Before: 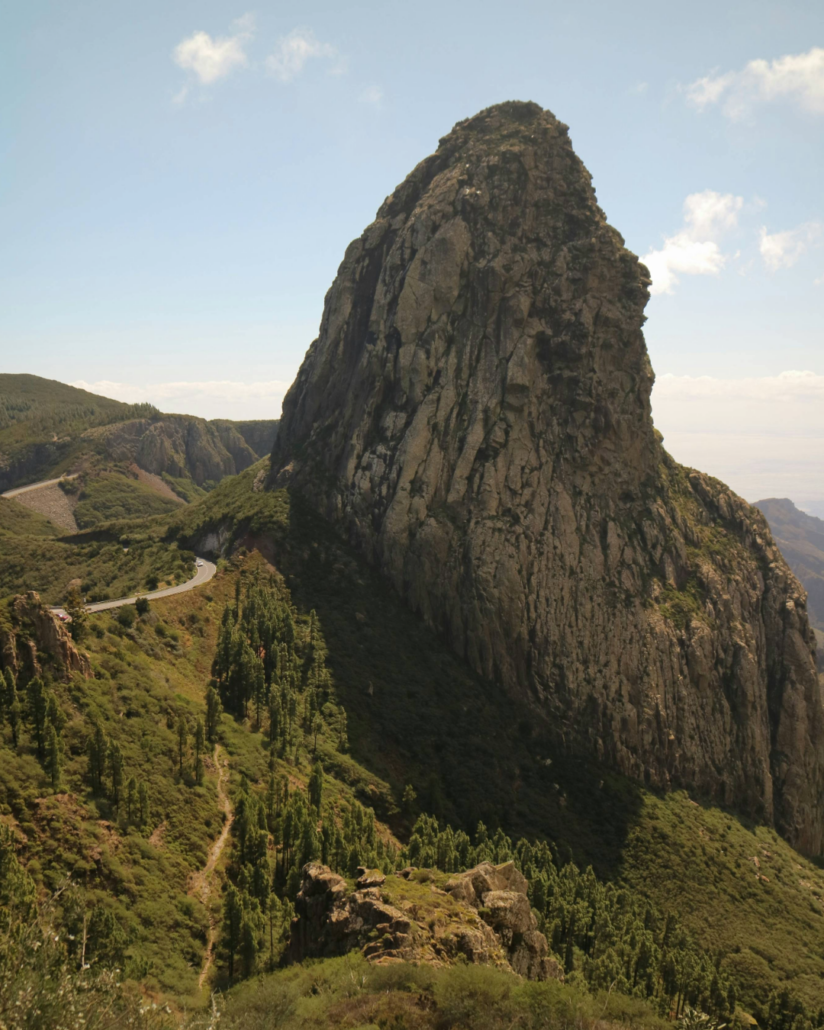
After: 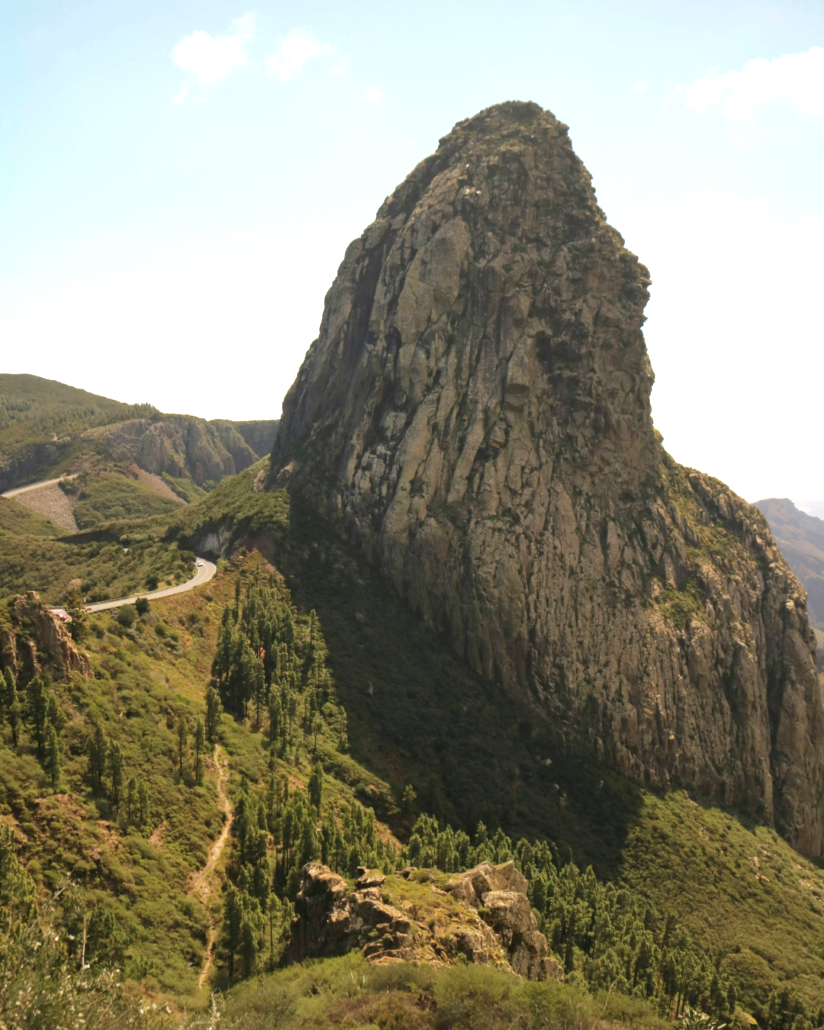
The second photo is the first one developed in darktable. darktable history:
exposure: exposure 0.735 EV, compensate highlight preservation false
